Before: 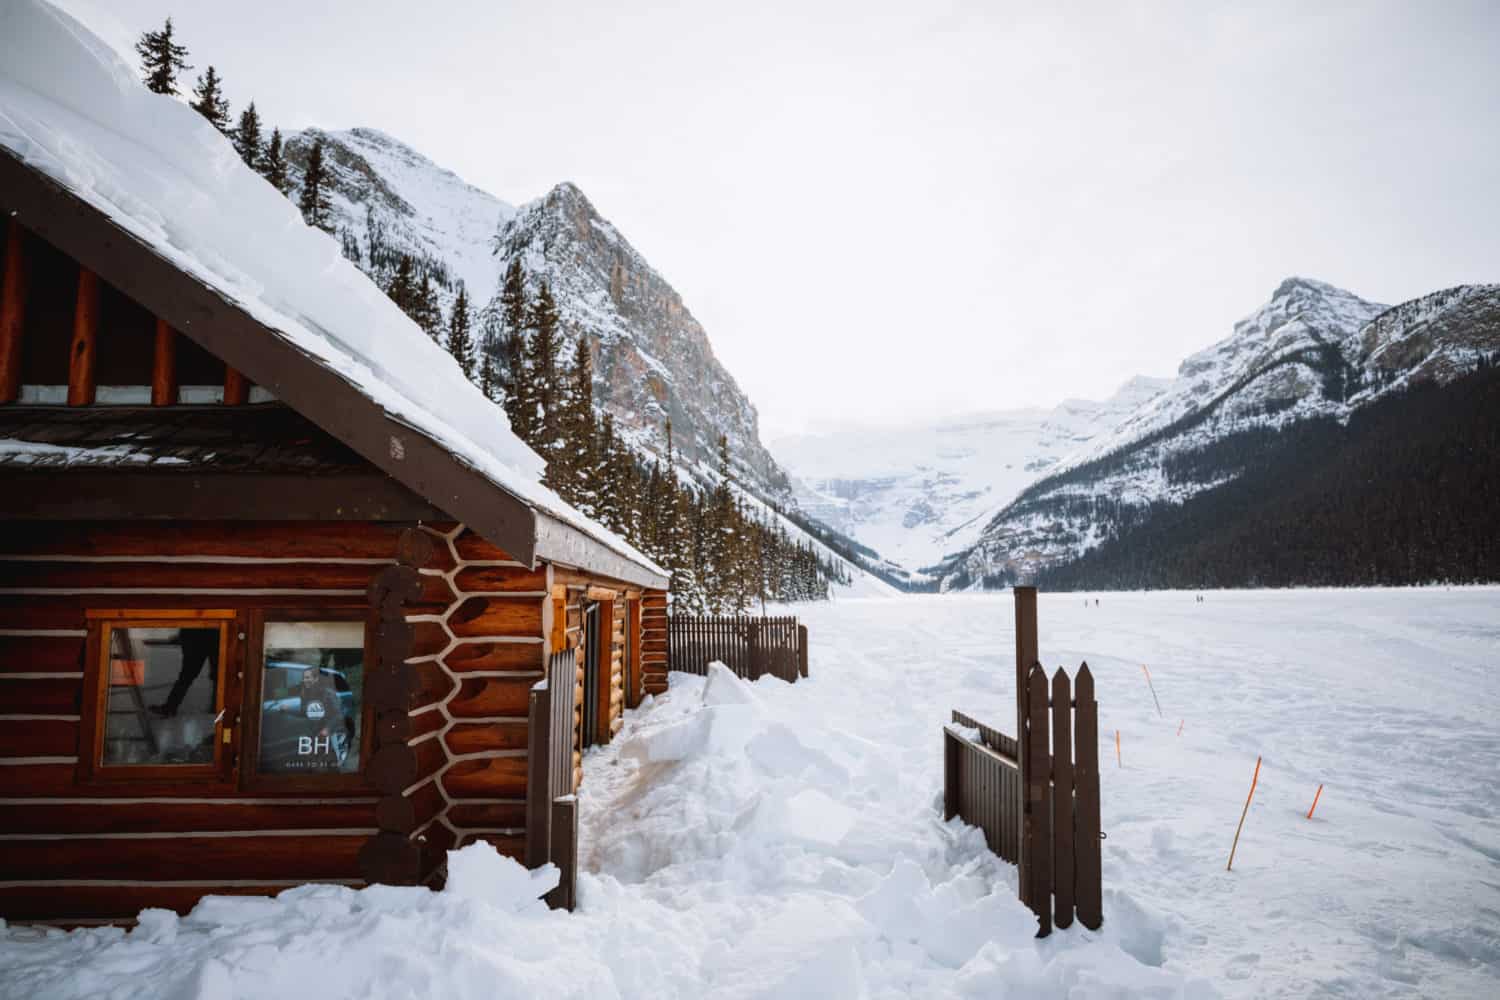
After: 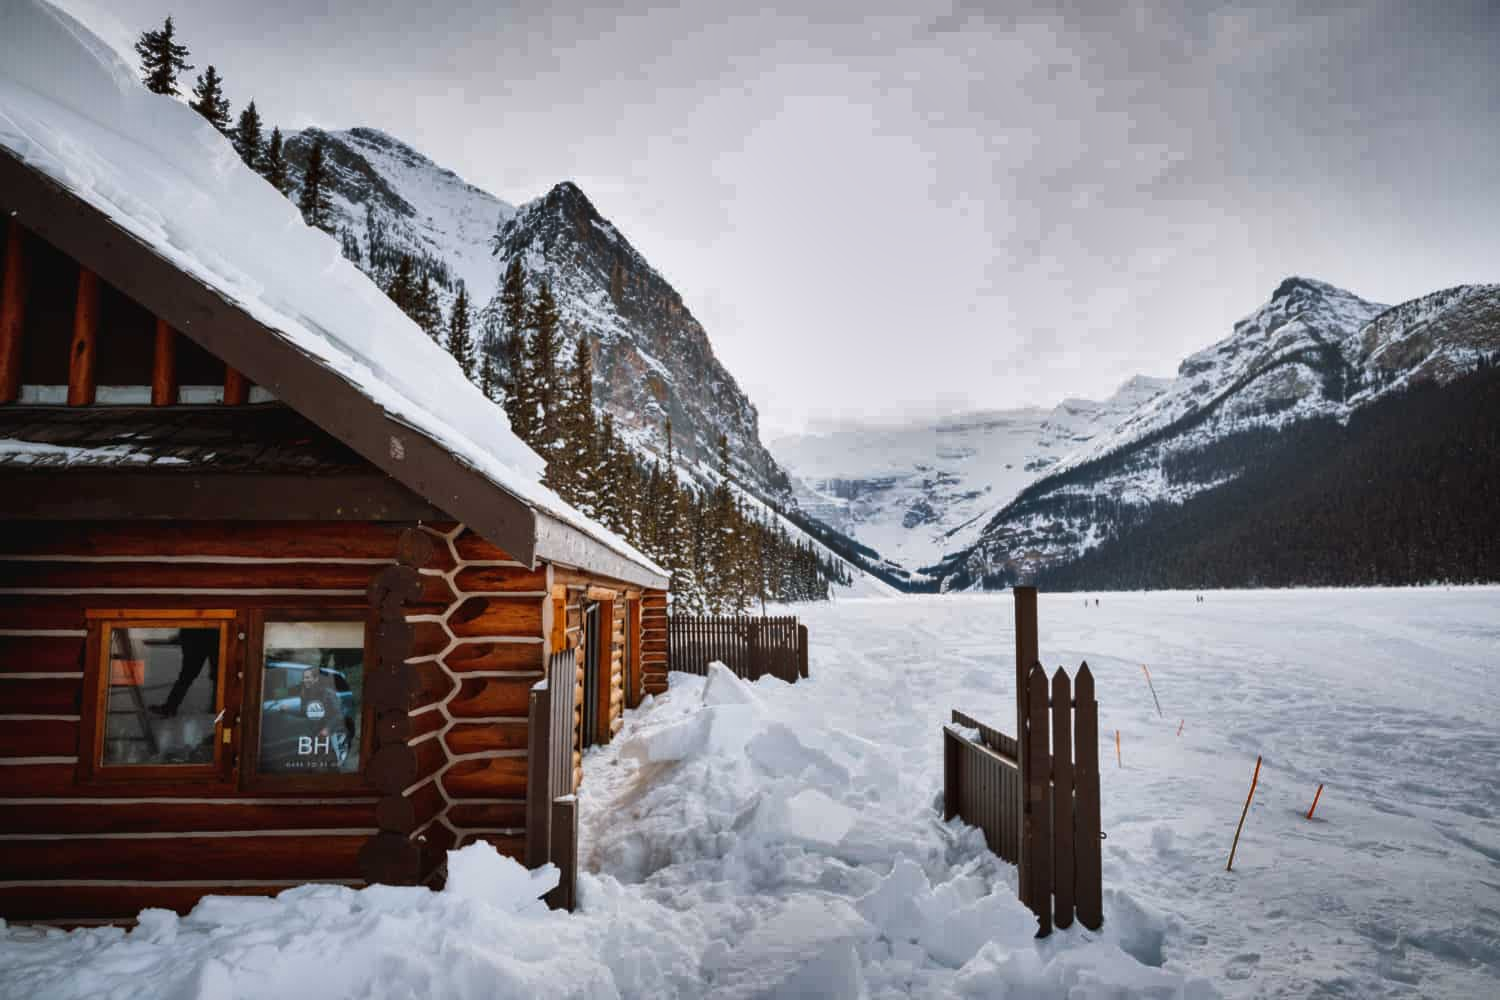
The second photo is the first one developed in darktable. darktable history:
shadows and highlights: shadows 18.21, highlights -84.43, soften with gaussian
exposure: compensate highlight preservation false
